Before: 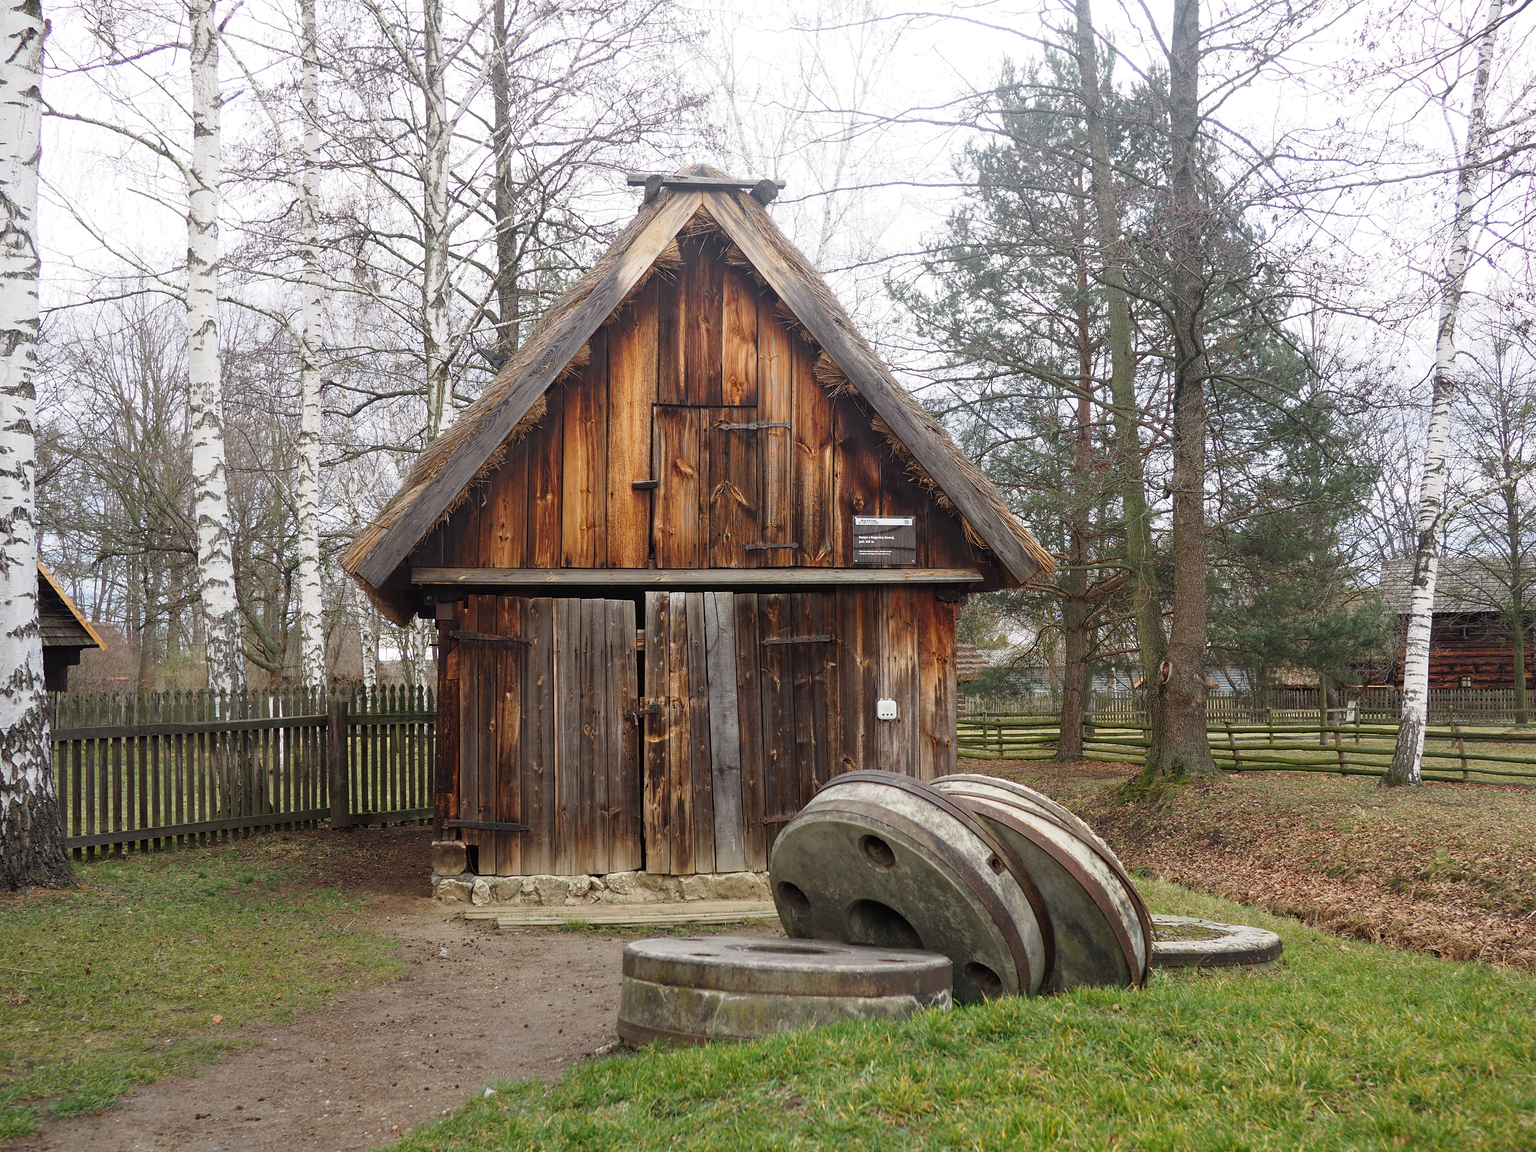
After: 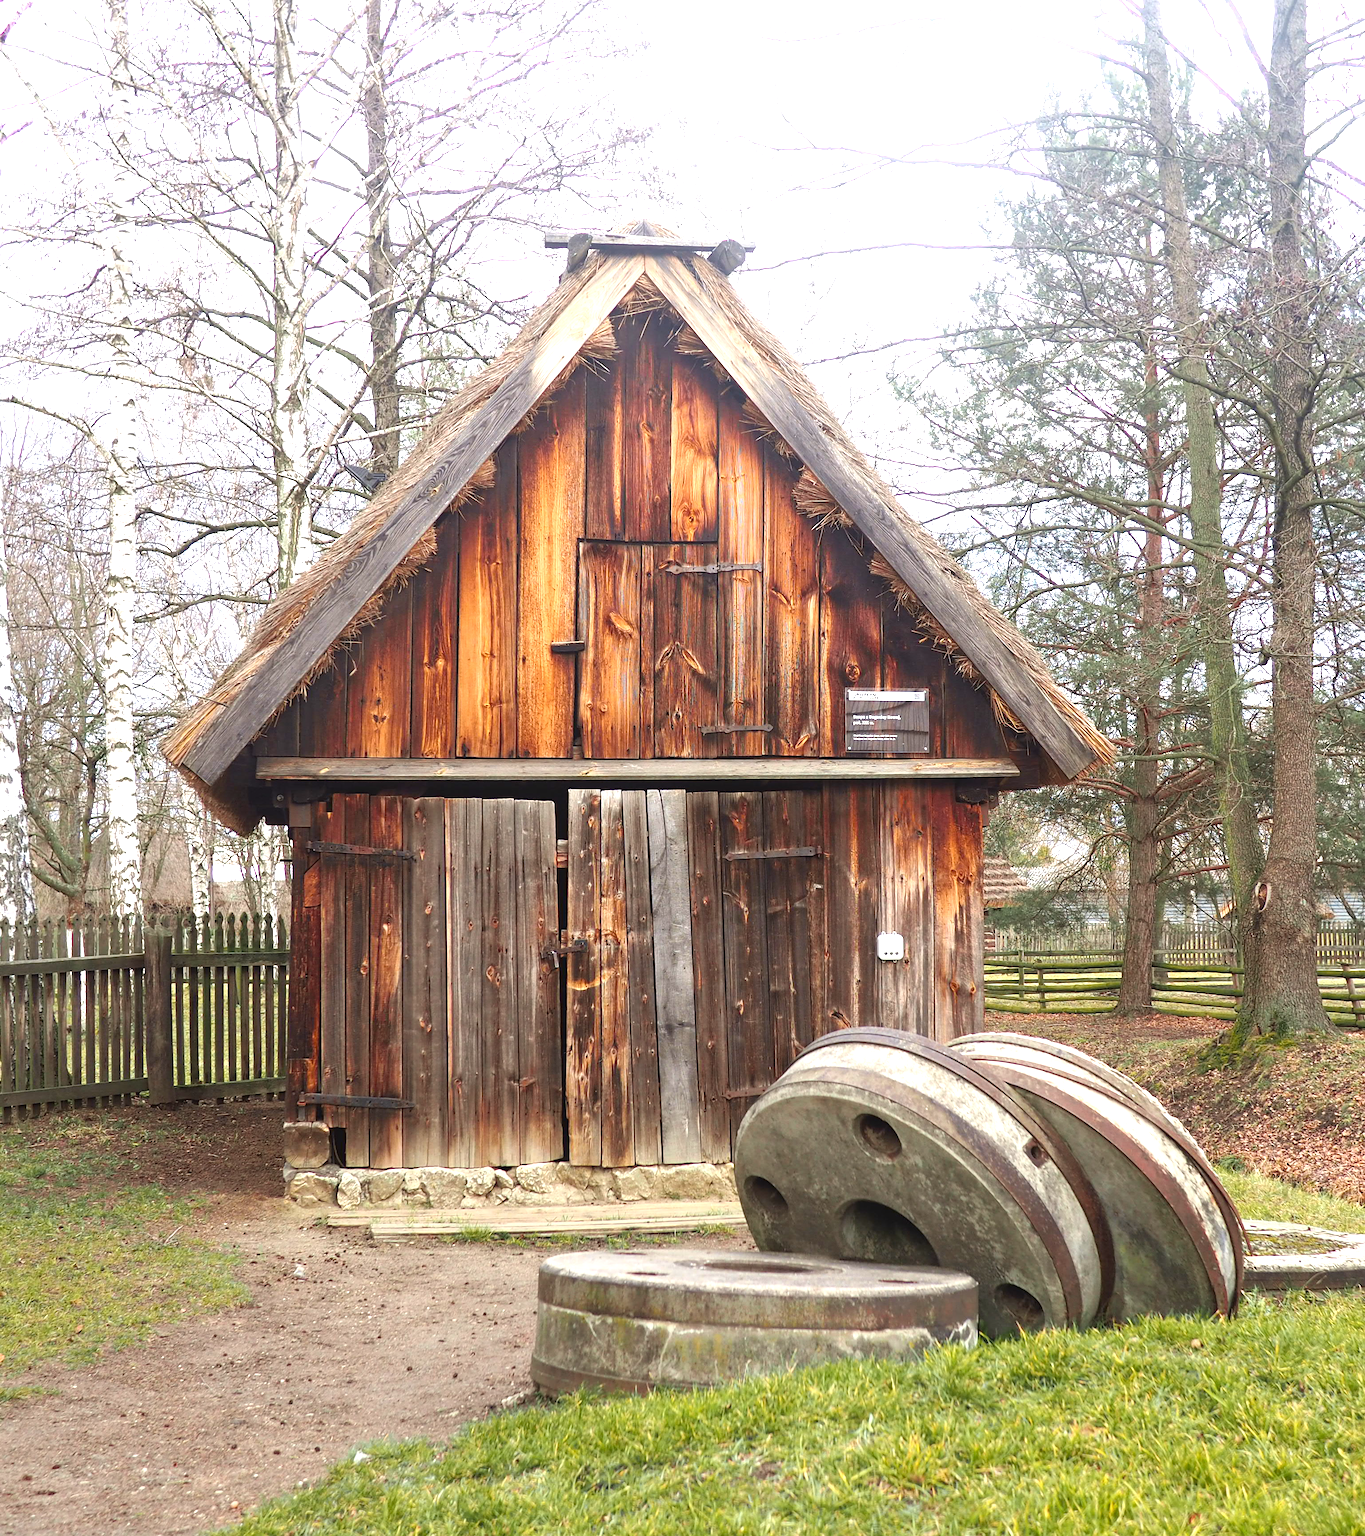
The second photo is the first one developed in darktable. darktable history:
tone curve: curves: ch0 [(0, 0.024) (0.119, 0.146) (0.474, 0.485) (0.718, 0.739) (0.817, 0.839) (1, 0.998)]; ch1 [(0, 0) (0.377, 0.416) (0.439, 0.451) (0.477, 0.477) (0.501, 0.503) (0.538, 0.544) (0.58, 0.602) (0.664, 0.676) (0.783, 0.804) (1, 1)]; ch2 [(0, 0) (0.38, 0.405) (0.463, 0.456) (0.498, 0.497) (0.524, 0.535) (0.578, 0.576) (0.648, 0.665) (1, 1)], color space Lab, independent channels, preserve colors none
crop and rotate: left 14.292%, right 19.041%
exposure: black level correction 0, exposure 1 EV, compensate exposure bias true, compensate highlight preservation false
